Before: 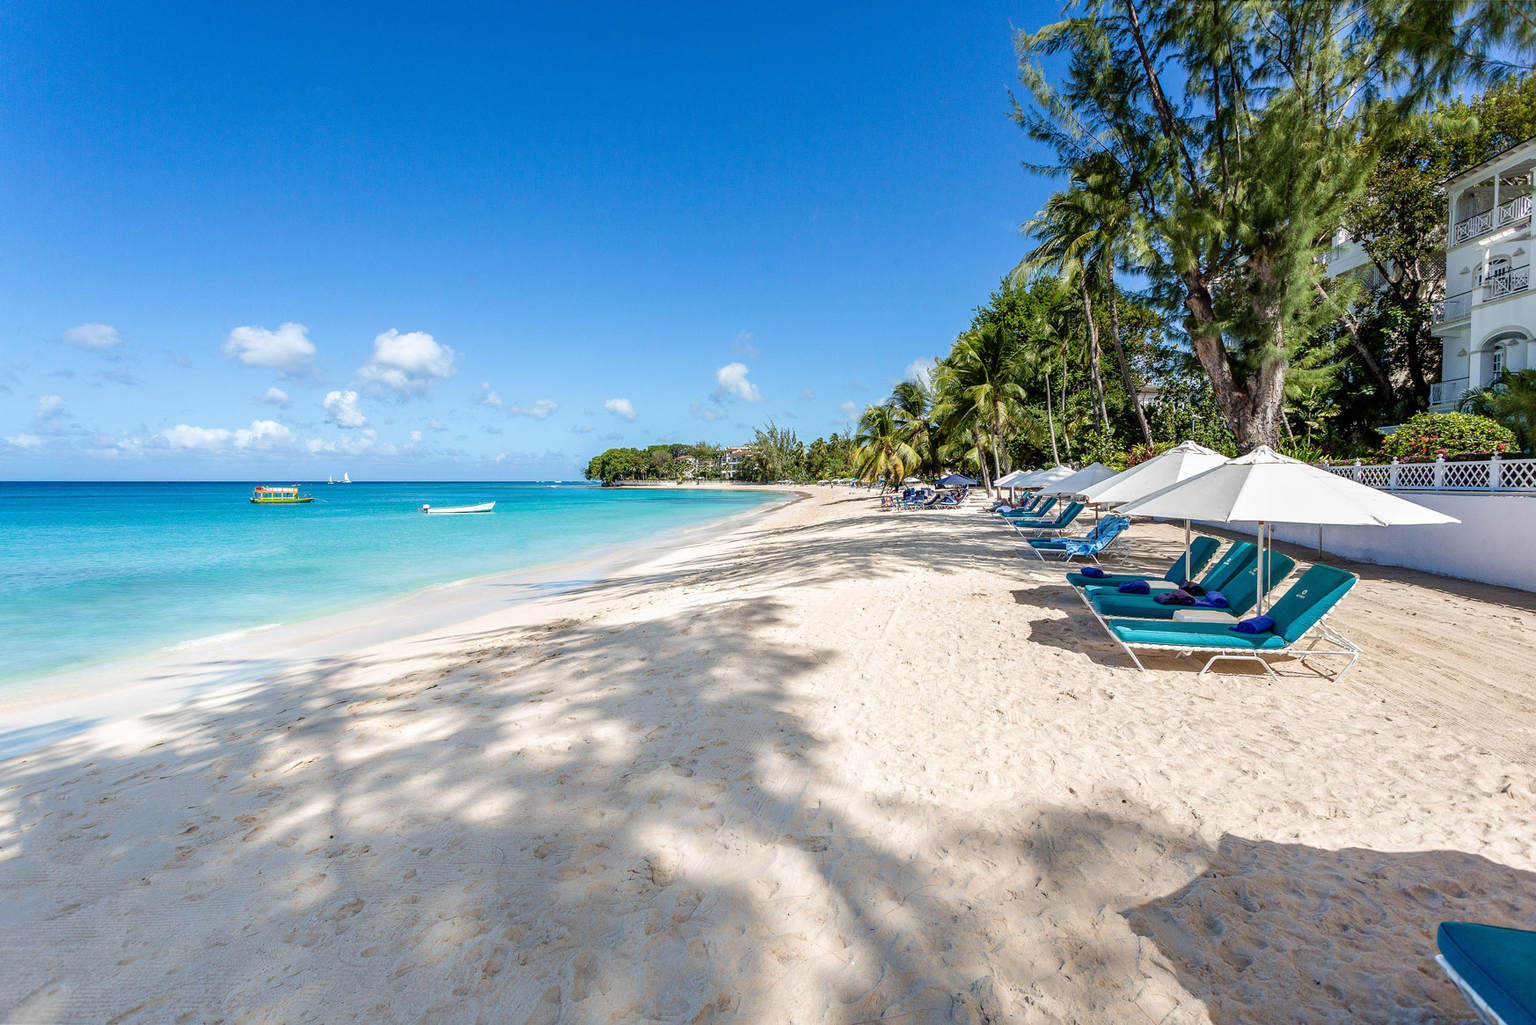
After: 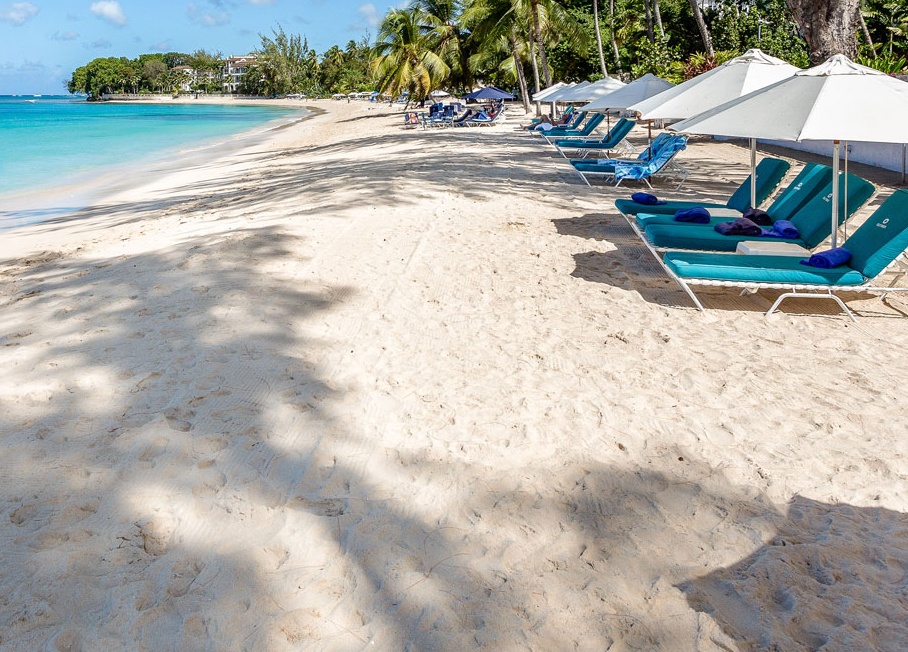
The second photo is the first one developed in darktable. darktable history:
crop: left 34.205%, top 38.835%, right 13.784%, bottom 5.152%
